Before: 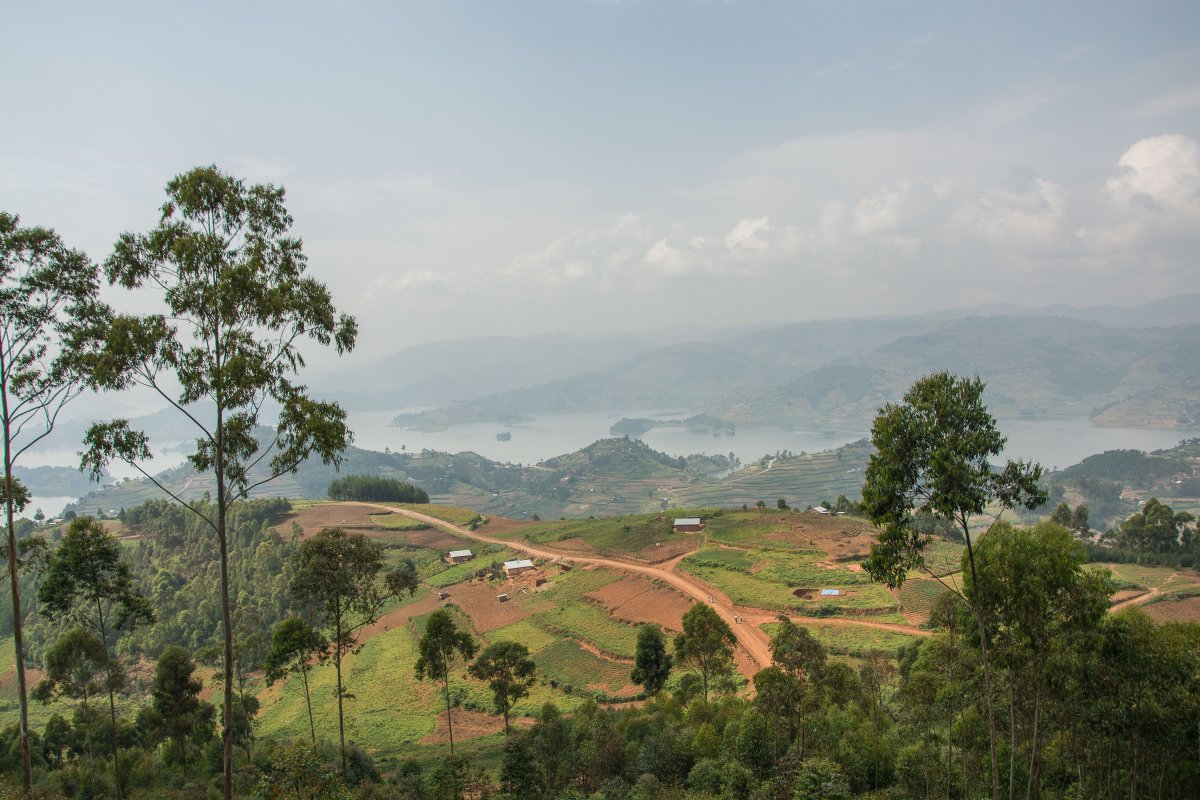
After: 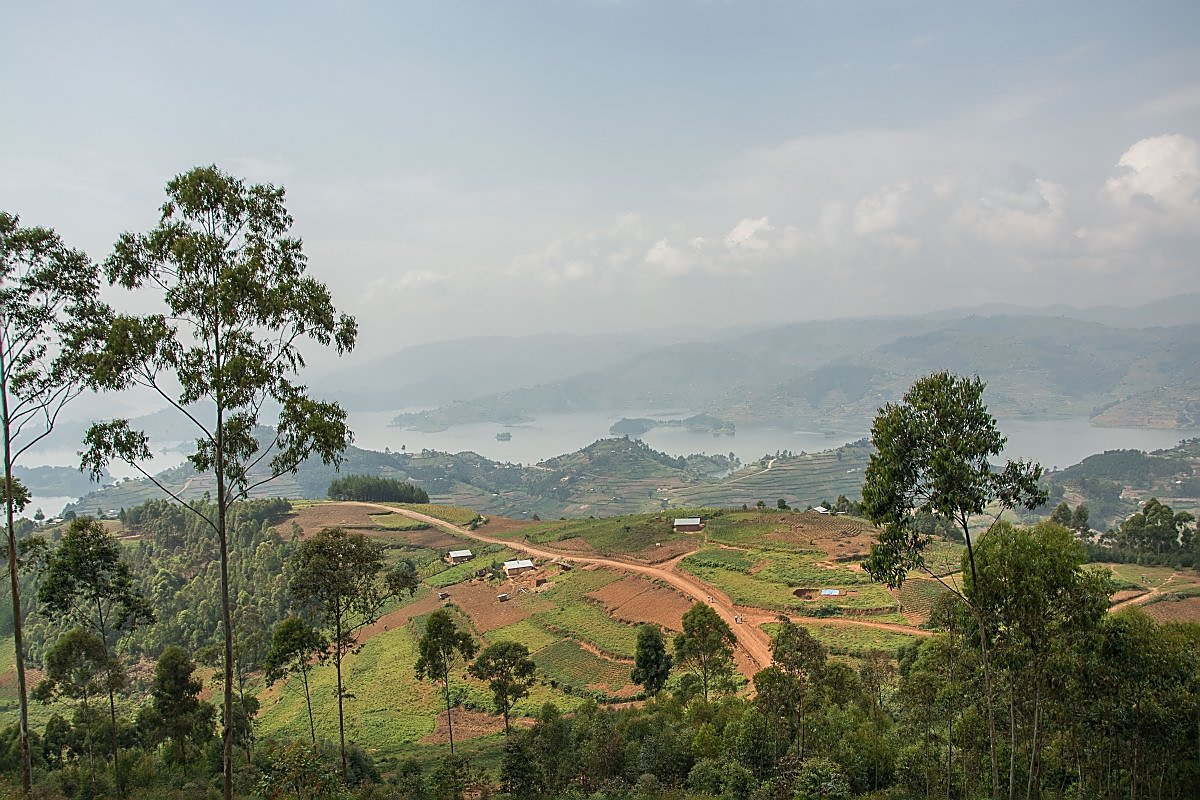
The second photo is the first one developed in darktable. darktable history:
sharpen: radius 1.405, amount 1.238, threshold 0.823
